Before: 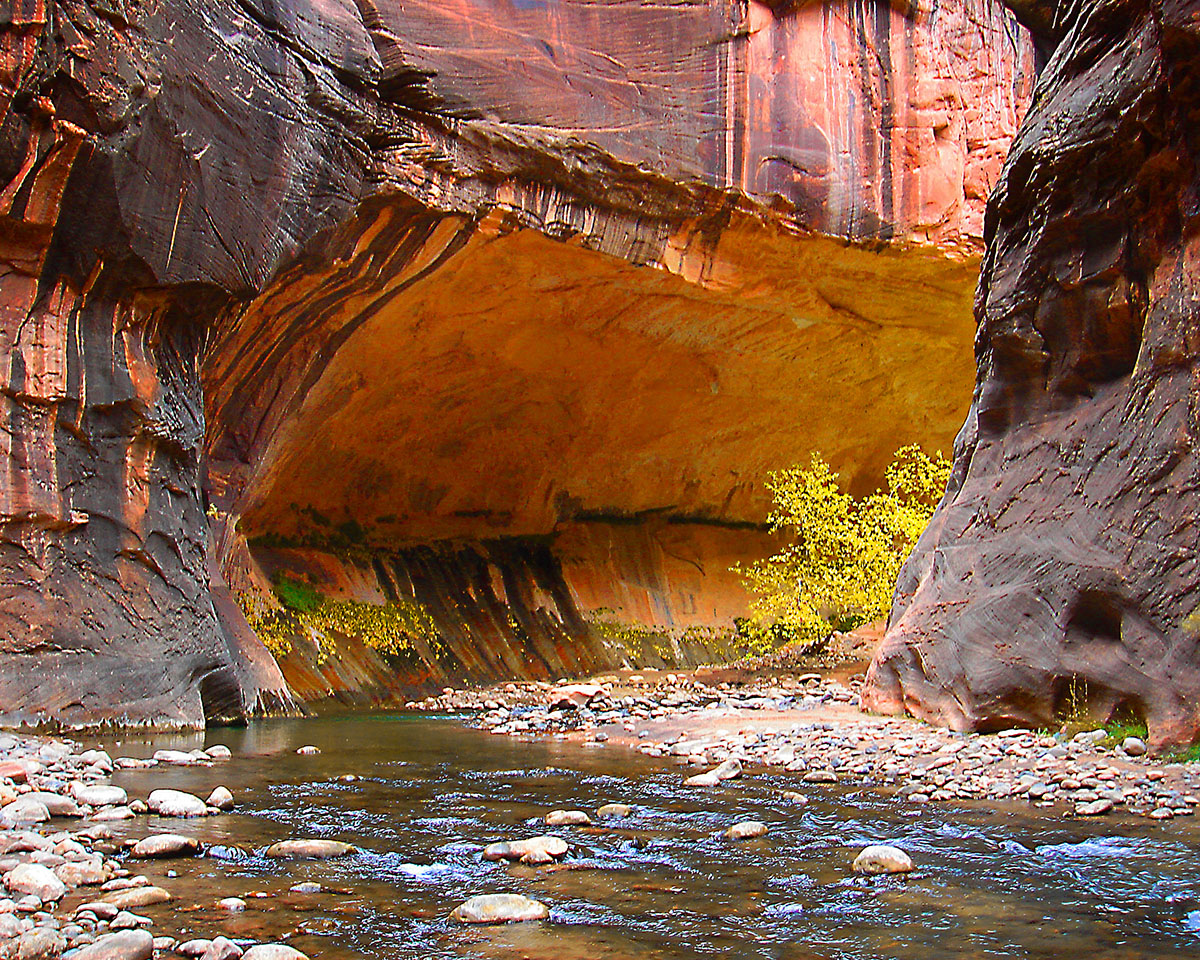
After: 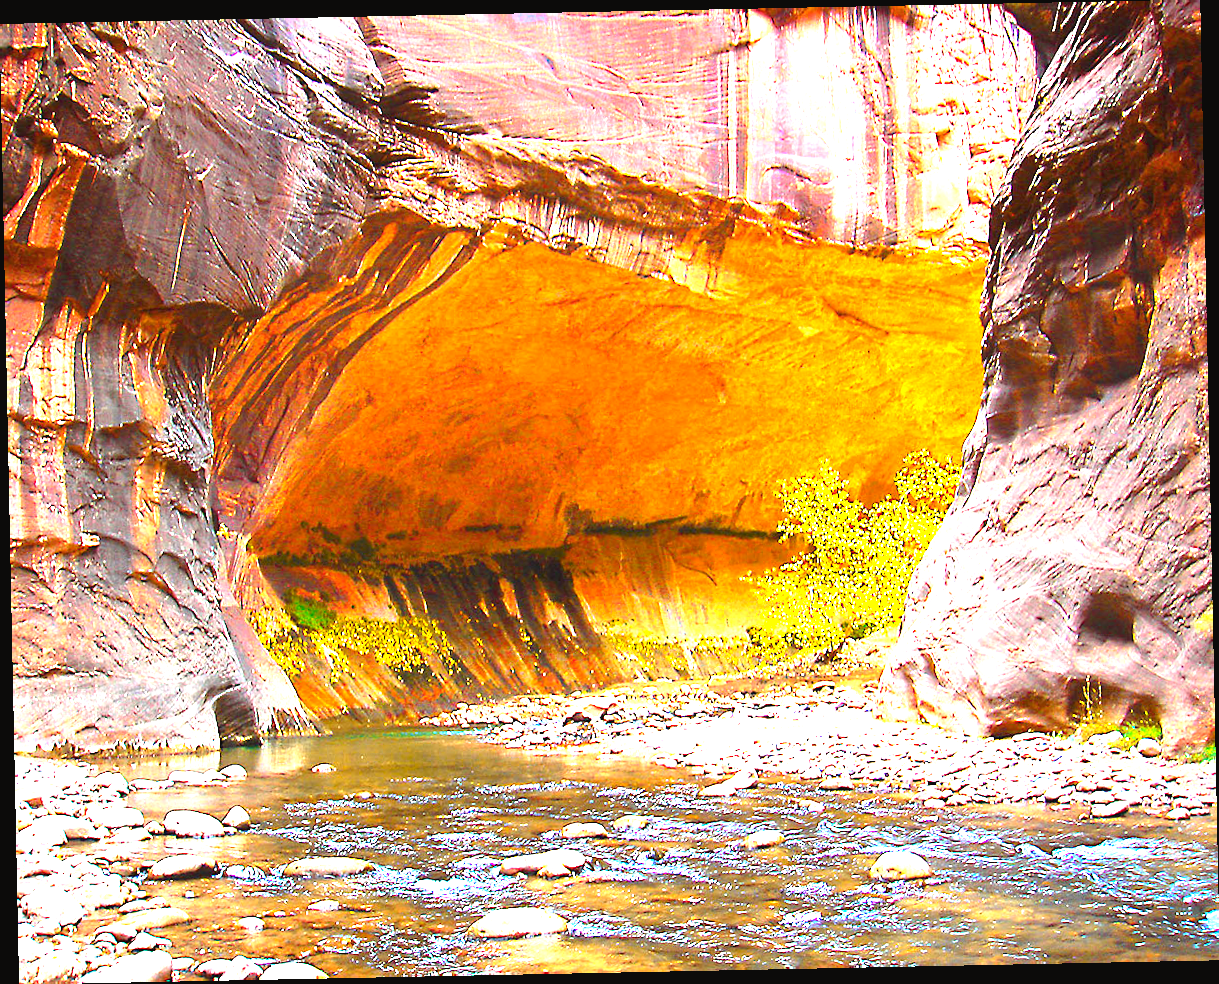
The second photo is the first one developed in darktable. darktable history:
rotate and perspective: rotation -1.17°, automatic cropping off
exposure: black level correction 0, exposure 1.45 EV, compensate exposure bias true, compensate highlight preservation false
color balance rgb: shadows lift › chroma 2%, shadows lift › hue 50°, power › hue 60°, highlights gain › chroma 1%, highlights gain › hue 60°, global offset › luminance 0.25%, global vibrance 30%
